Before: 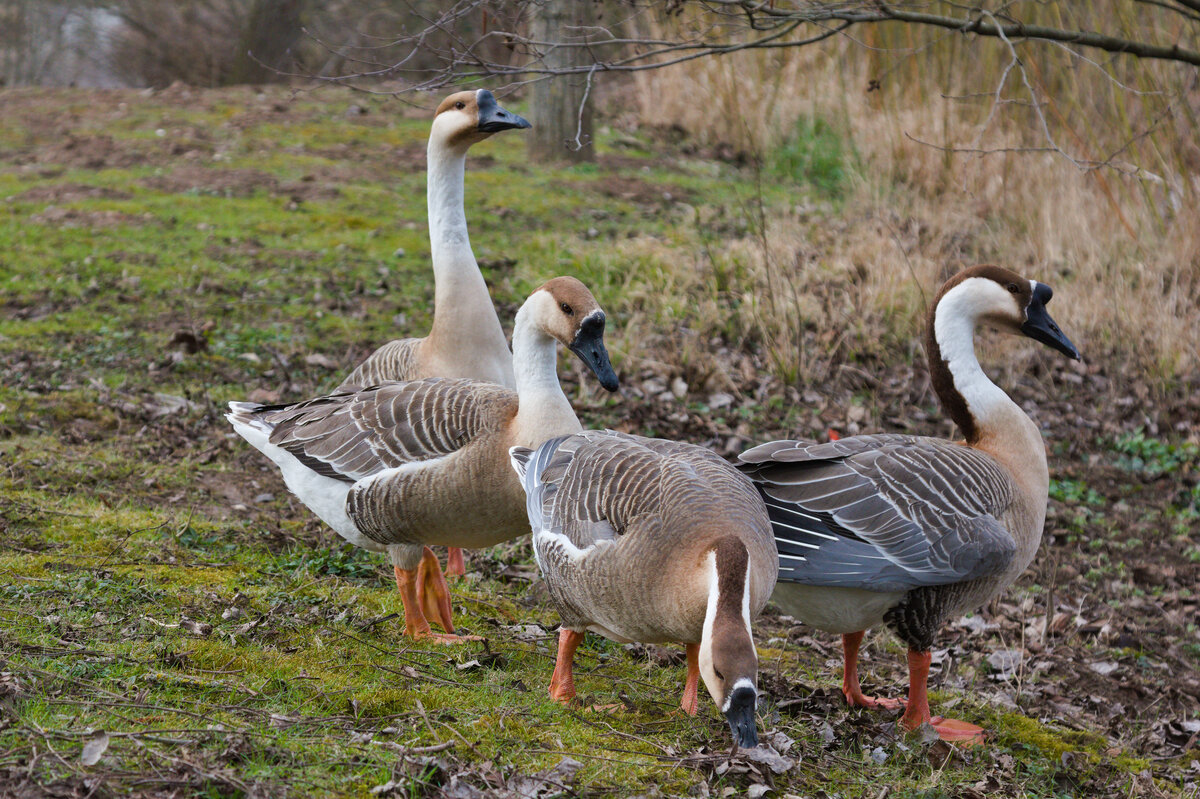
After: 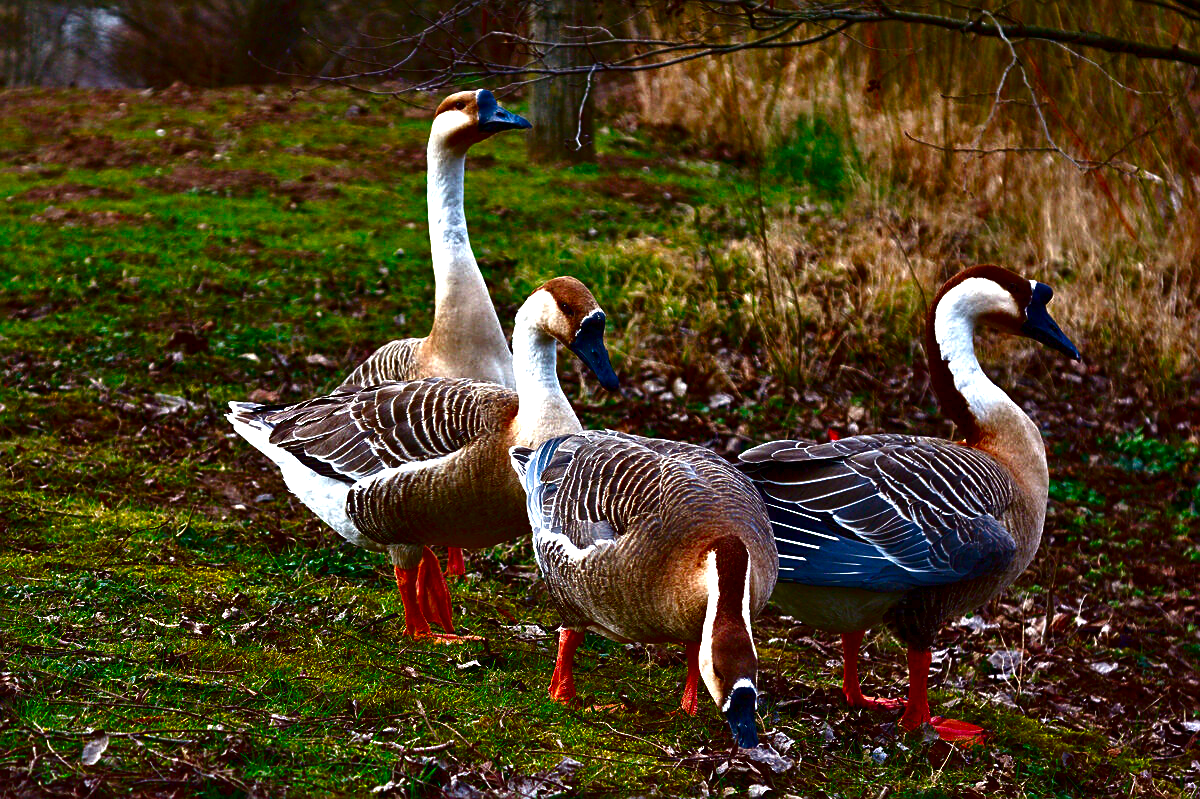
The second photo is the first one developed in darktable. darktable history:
exposure: black level correction 0, exposure 0.844 EV, compensate highlight preservation false
contrast brightness saturation: brightness -0.993, saturation 0.995
sharpen: on, module defaults
